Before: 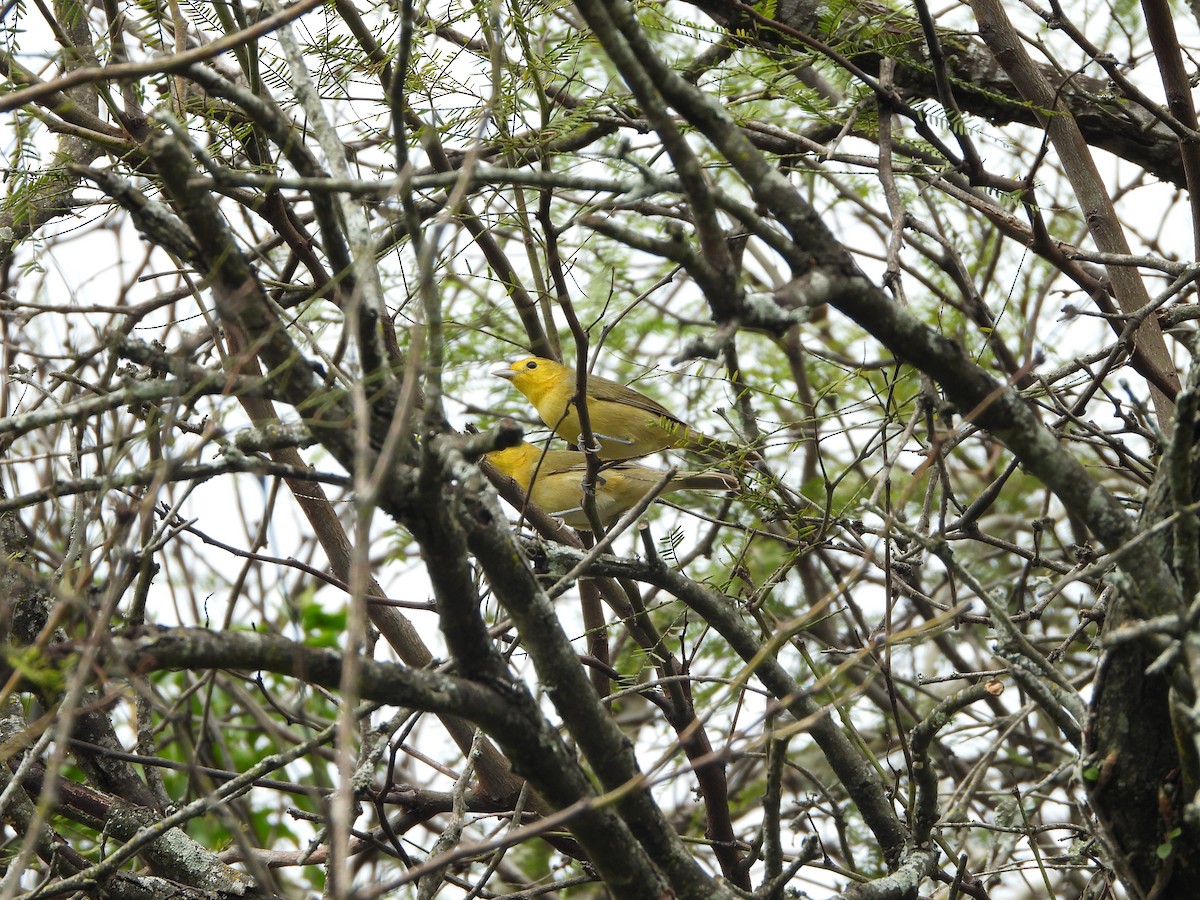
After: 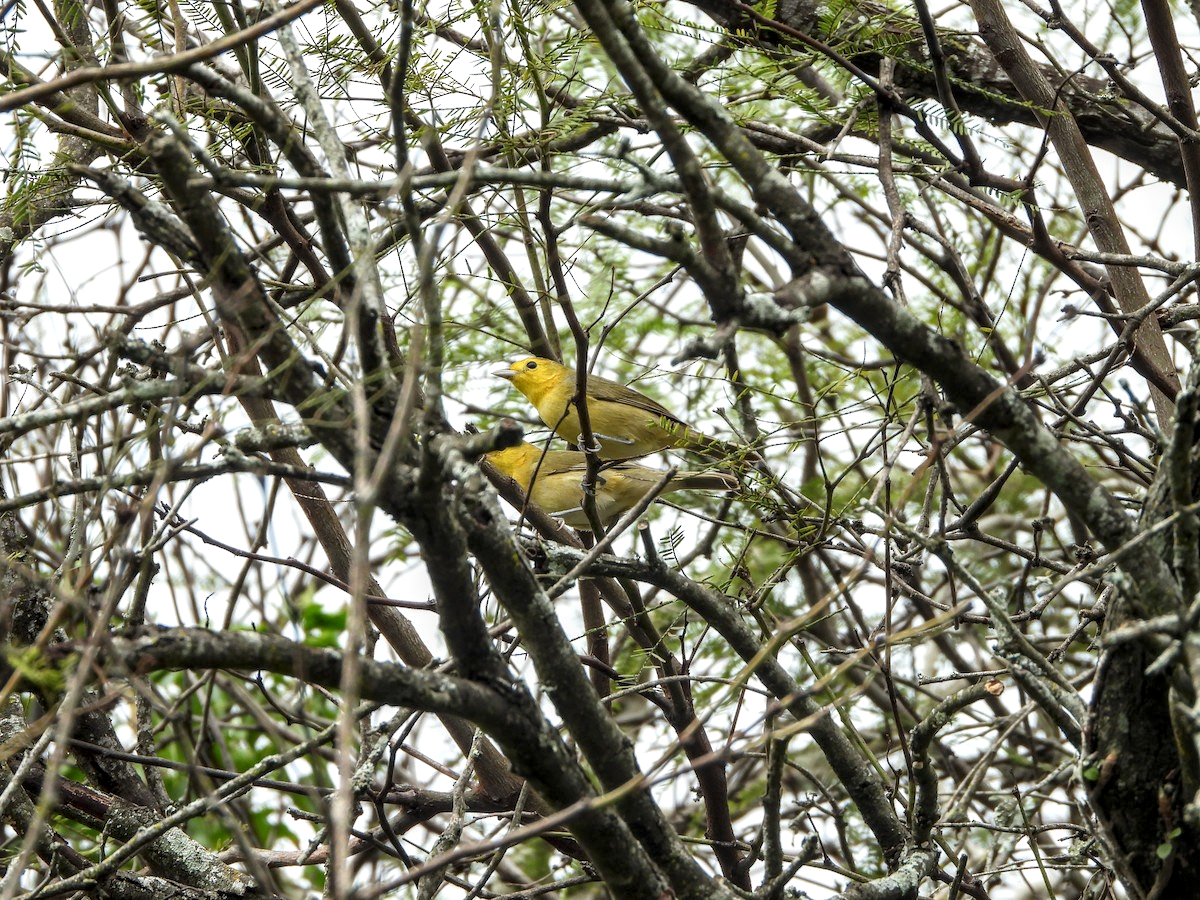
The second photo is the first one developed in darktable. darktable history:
contrast brightness saturation: contrast 0.051
local contrast: detail 144%
